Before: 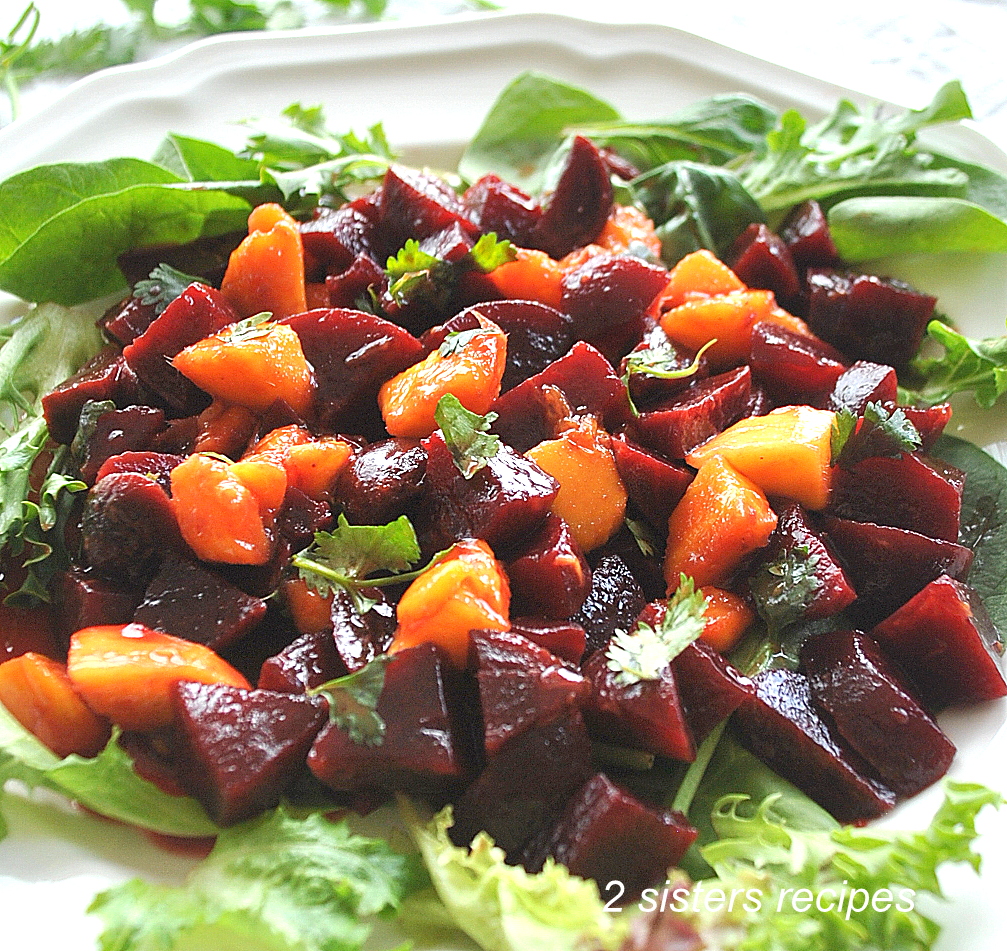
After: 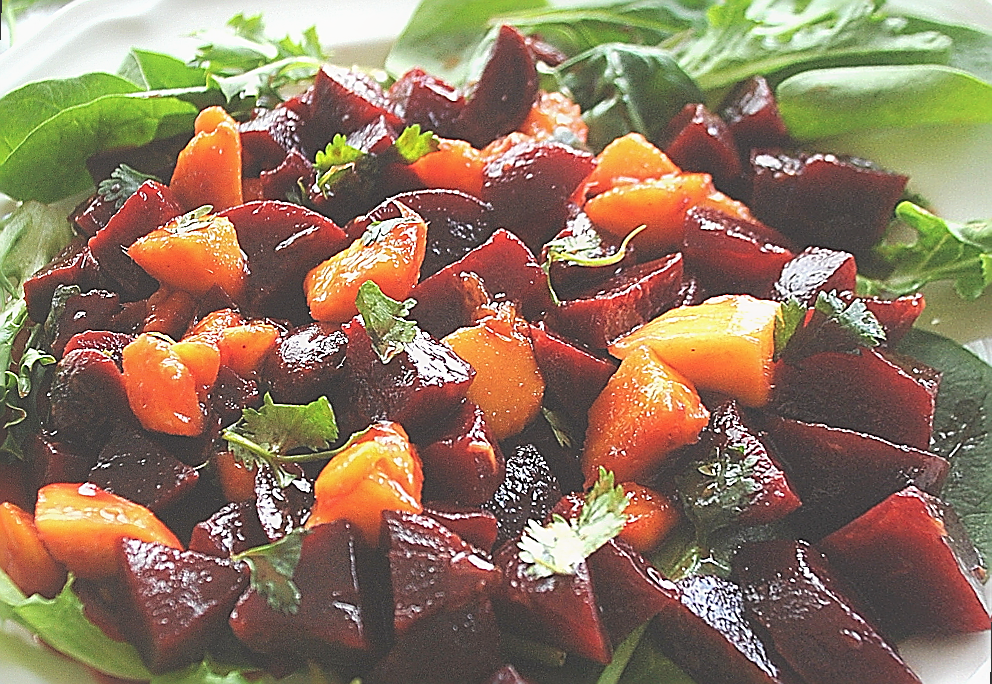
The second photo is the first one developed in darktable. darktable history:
contrast equalizer: octaves 7, y [[0.6 ×6], [0.55 ×6], [0 ×6], [0 ×6], [0 ×6]], mix -0.3
sharpen: radius 1.685, amount 1.294
rotate and perspective: rotation 1.69°, lens shift (vertical) -0.023, lens shift (horizontal) -0.291, crop left 0.025, crop right 0.988, crop top 0.092, crop bottom 0.842
exposure: black level correction -0.03, compensate highlight preservation false
crop: top 7.625%, bottom 8.027%
